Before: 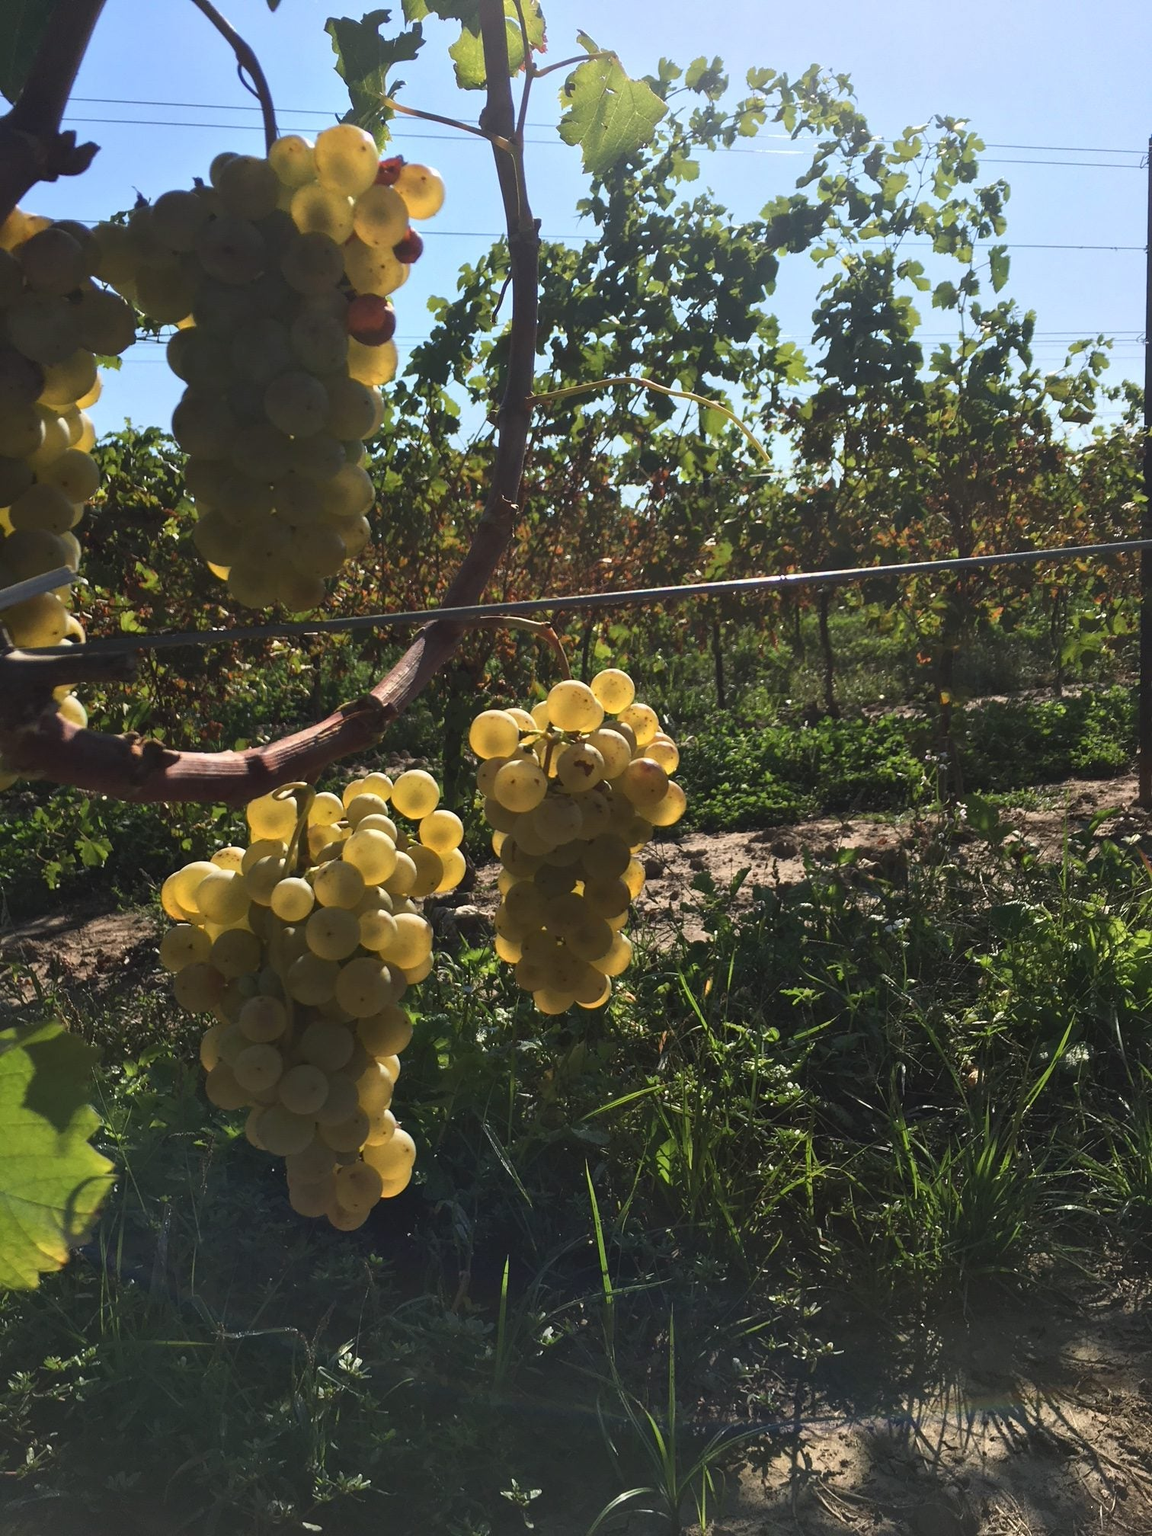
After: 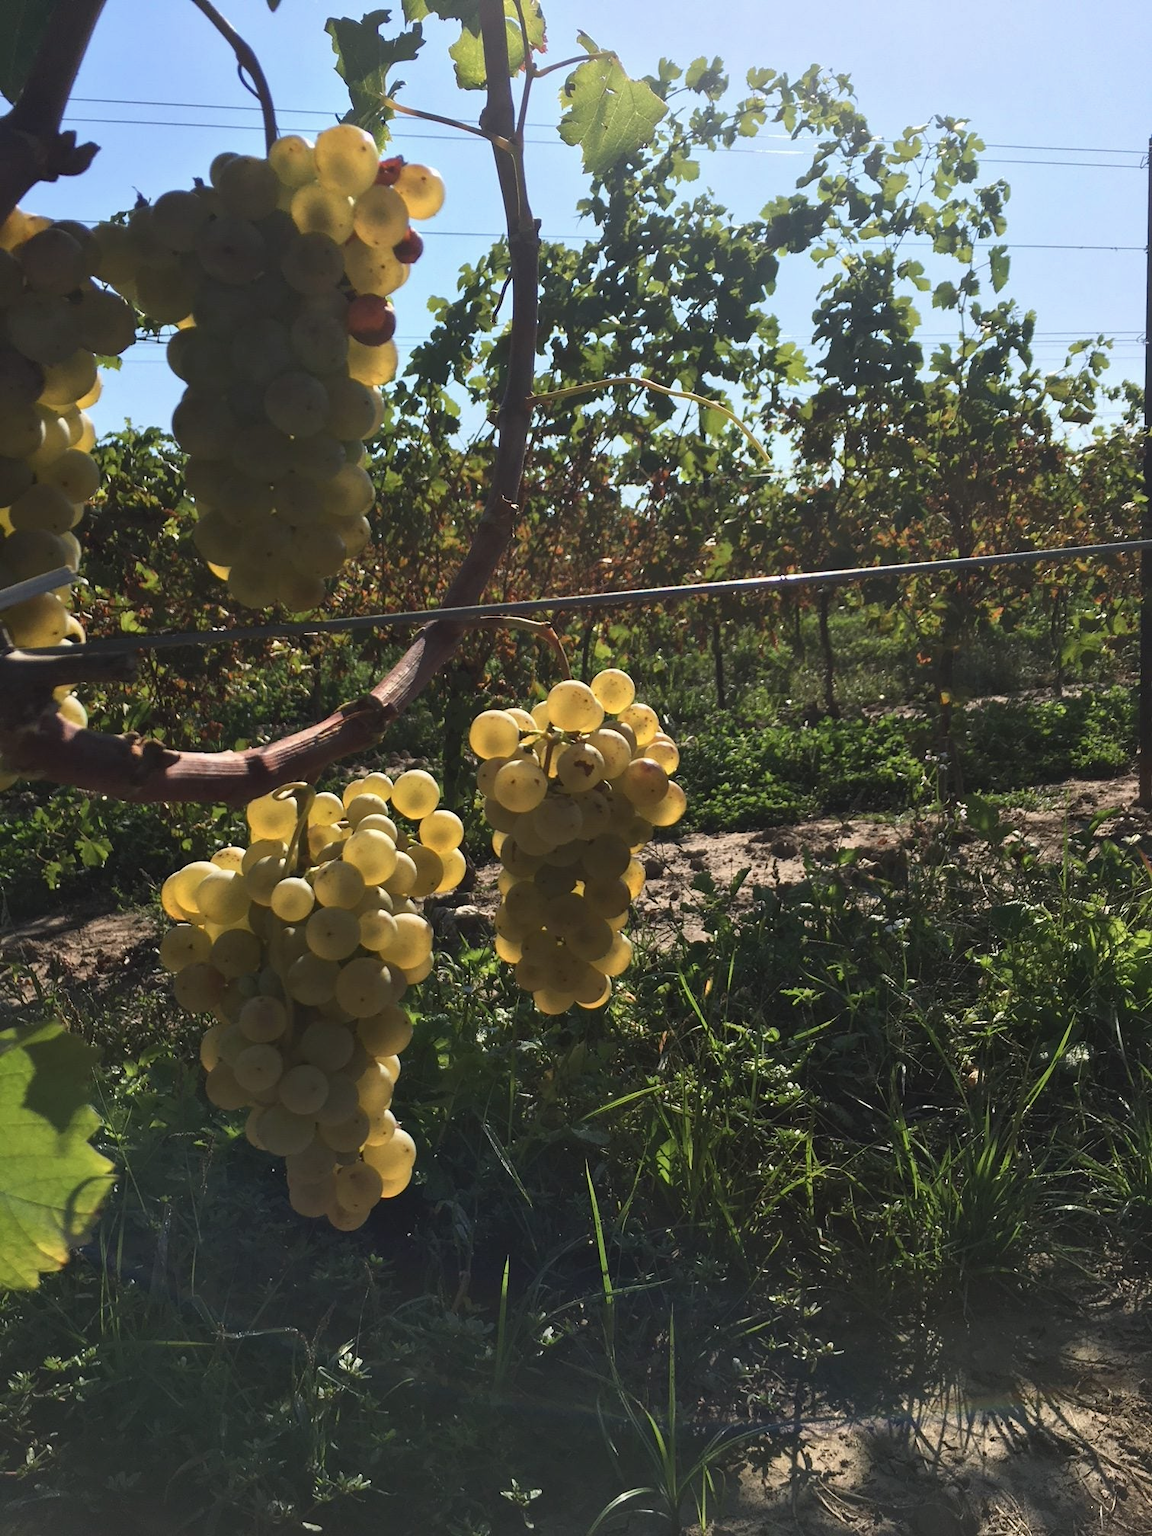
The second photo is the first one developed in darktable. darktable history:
color correction: highlights b* -0.035
contrast brightness saturation: saturation -0.061
